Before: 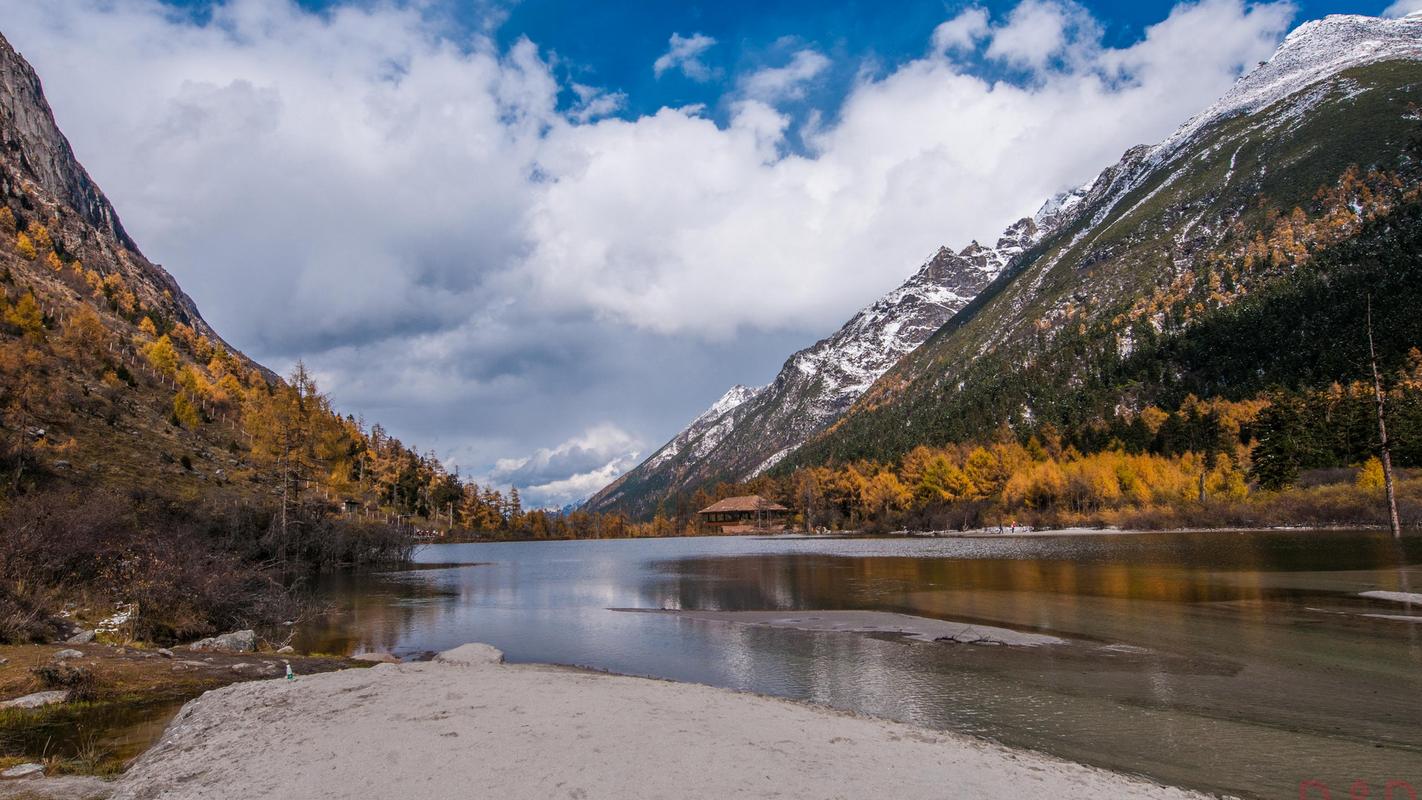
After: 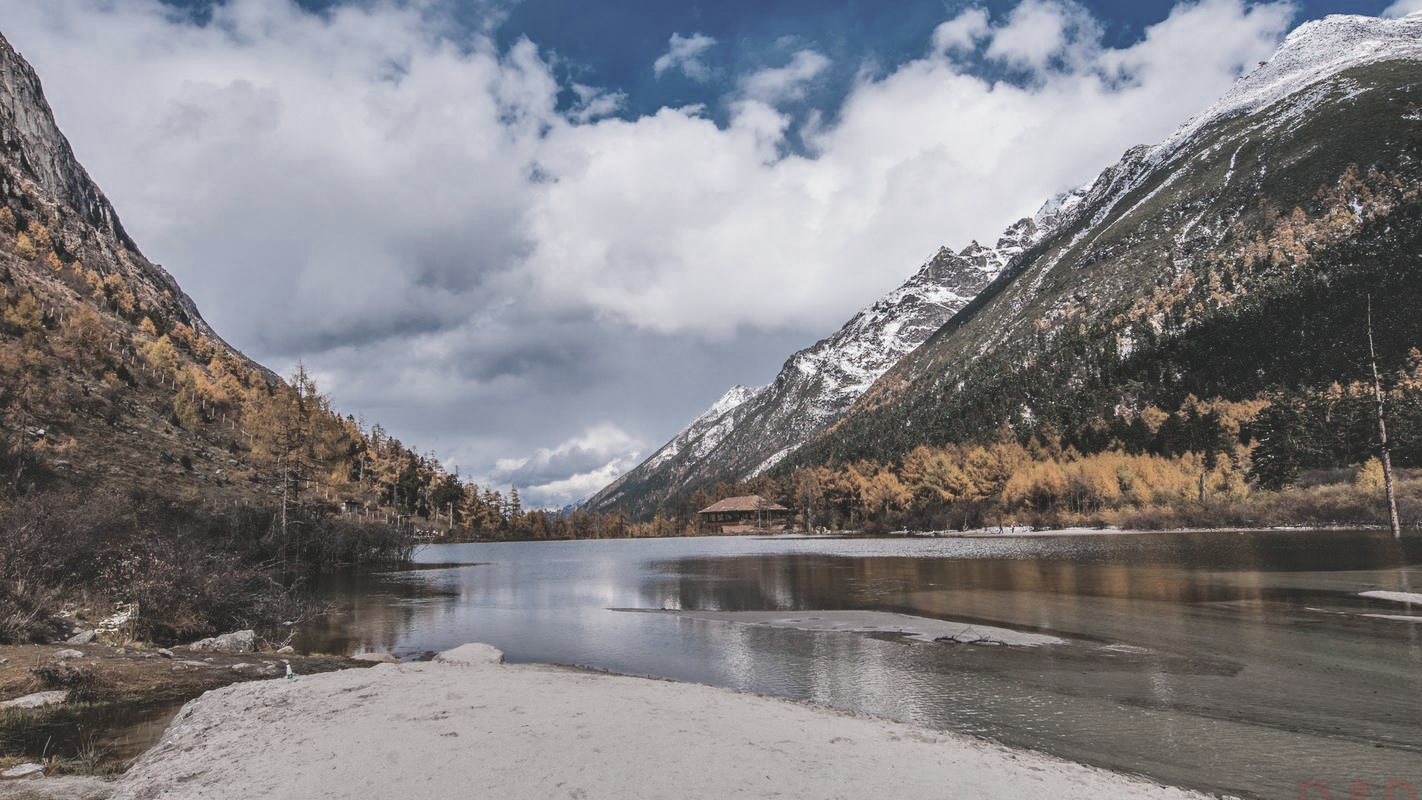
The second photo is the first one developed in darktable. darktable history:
contrast brightness saturation: contrast 0.101, saturation -0.286
shadows and highlights: soften with gaussian
exposure: black level correction -0.022, exposure -0.037 EV, compensate highlight preservation false
tone curve: curves: ch0 [(0, 0) (0.003, 0.02) (0.011, 0.023) (0.025, 0.028) (0.044, 0.045) (0.069, 0.063) (0.1, 0.09) (0.136, 0.122) (0.177, 0.166) (0.224, 0.223) (0.277, 0.297) (0.335, 0.384) (0.399, 0.461) (0.468, 0.549) (0.543, 0.632) (0.623, 0.705) (0.709, 0.772) (0.801, 0.844) (0.898, 0.91) (1, 1)], color space Lab, independent channels, preserve colors none
color zones: curves: ch0 [(0, 0.5) (0.125, 0.4) (0.25, 0.5) (0.375, 0.4) (0.5, 0.4) (0.625, 0.35) (0.75, 0.35) (0.875, 0.5)]; ch1 [(0, 0.35) (0.125, 0.45) (0.25, 0.35) (0.375, 0.35) (0.5, 0.35) (0.625, 0.35) (0.75, 0.45) (0.875, 0.35)]; ch2 [(0, 0.6) (0.125, 0.5) (0.25, 0.5) (0.375, 0.6) (0.5, 0.6) (0.625, 0.5) (0.75, 0.5) (0.875, 0.5)]
